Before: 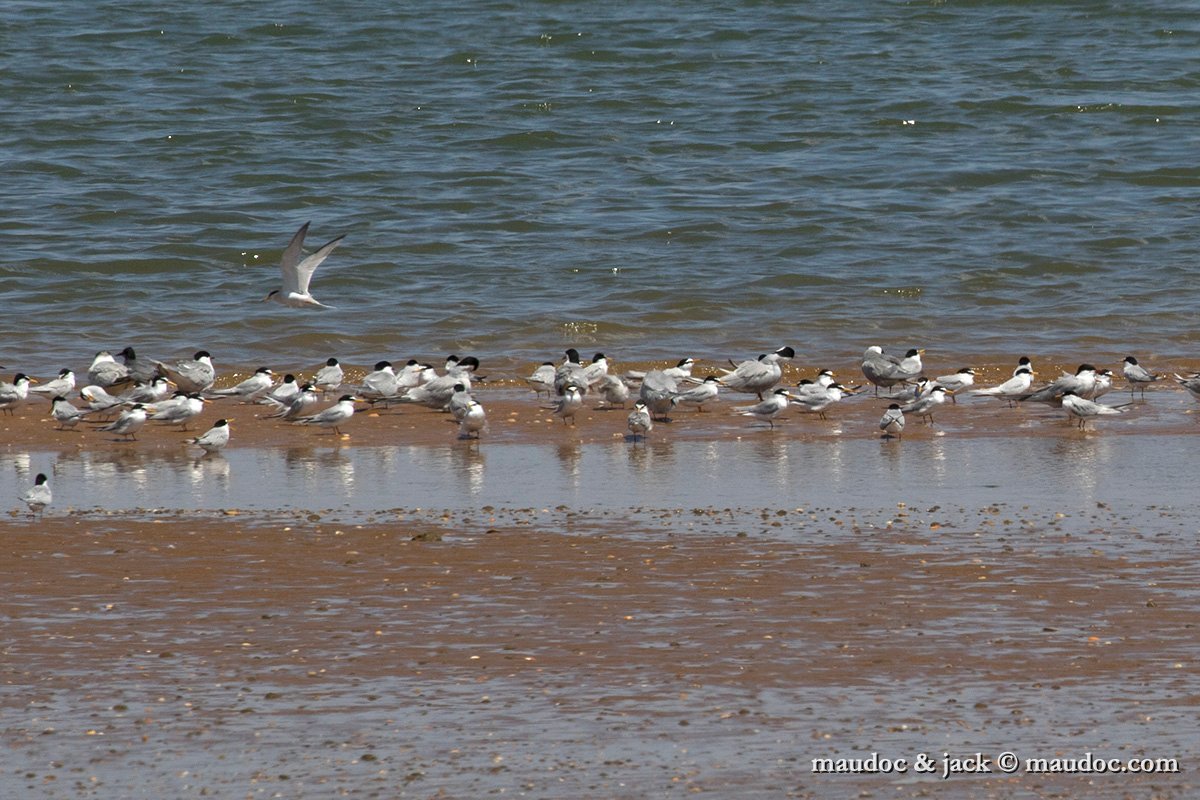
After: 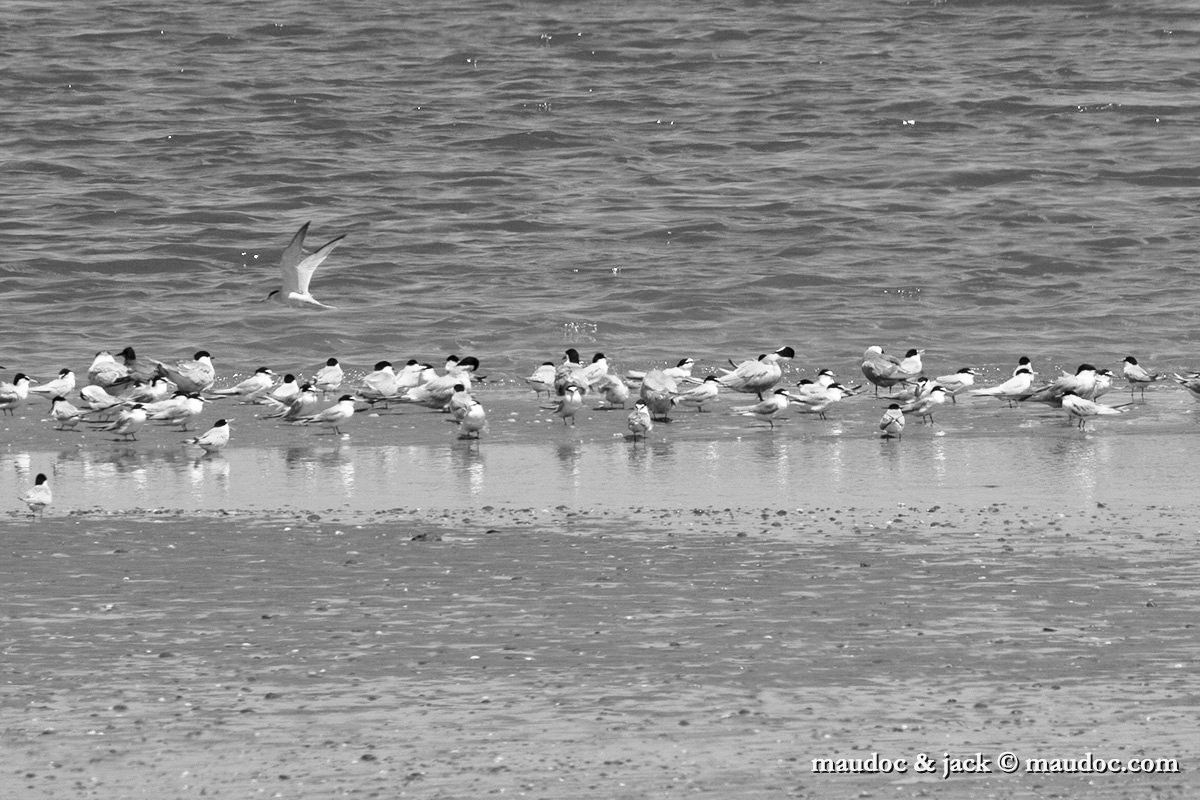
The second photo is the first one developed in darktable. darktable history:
white balance: emerald 1
monochrome: a 16.06, b 15.48, size 1
base curve: curves: ch0 [(0, 0) (0.028, 0.03) (0.121, 0.232) (0.46, 0.748) (0.859, 0.968) (1, 1)], preserve colors none
